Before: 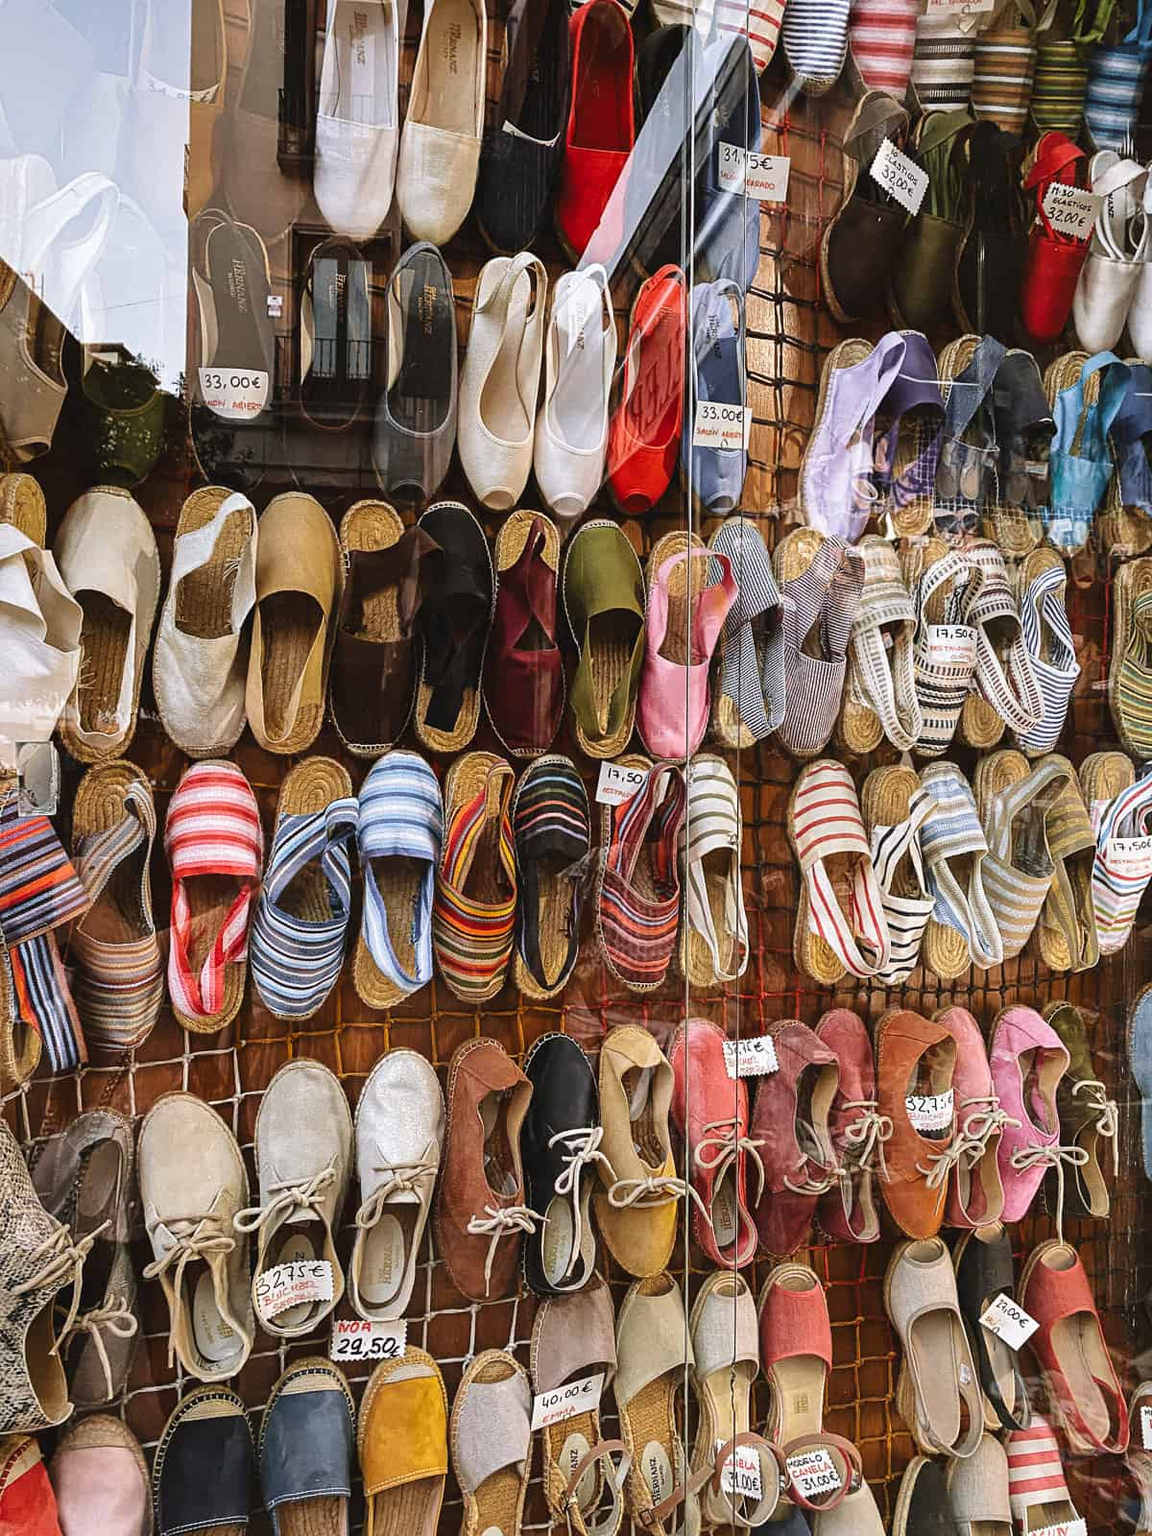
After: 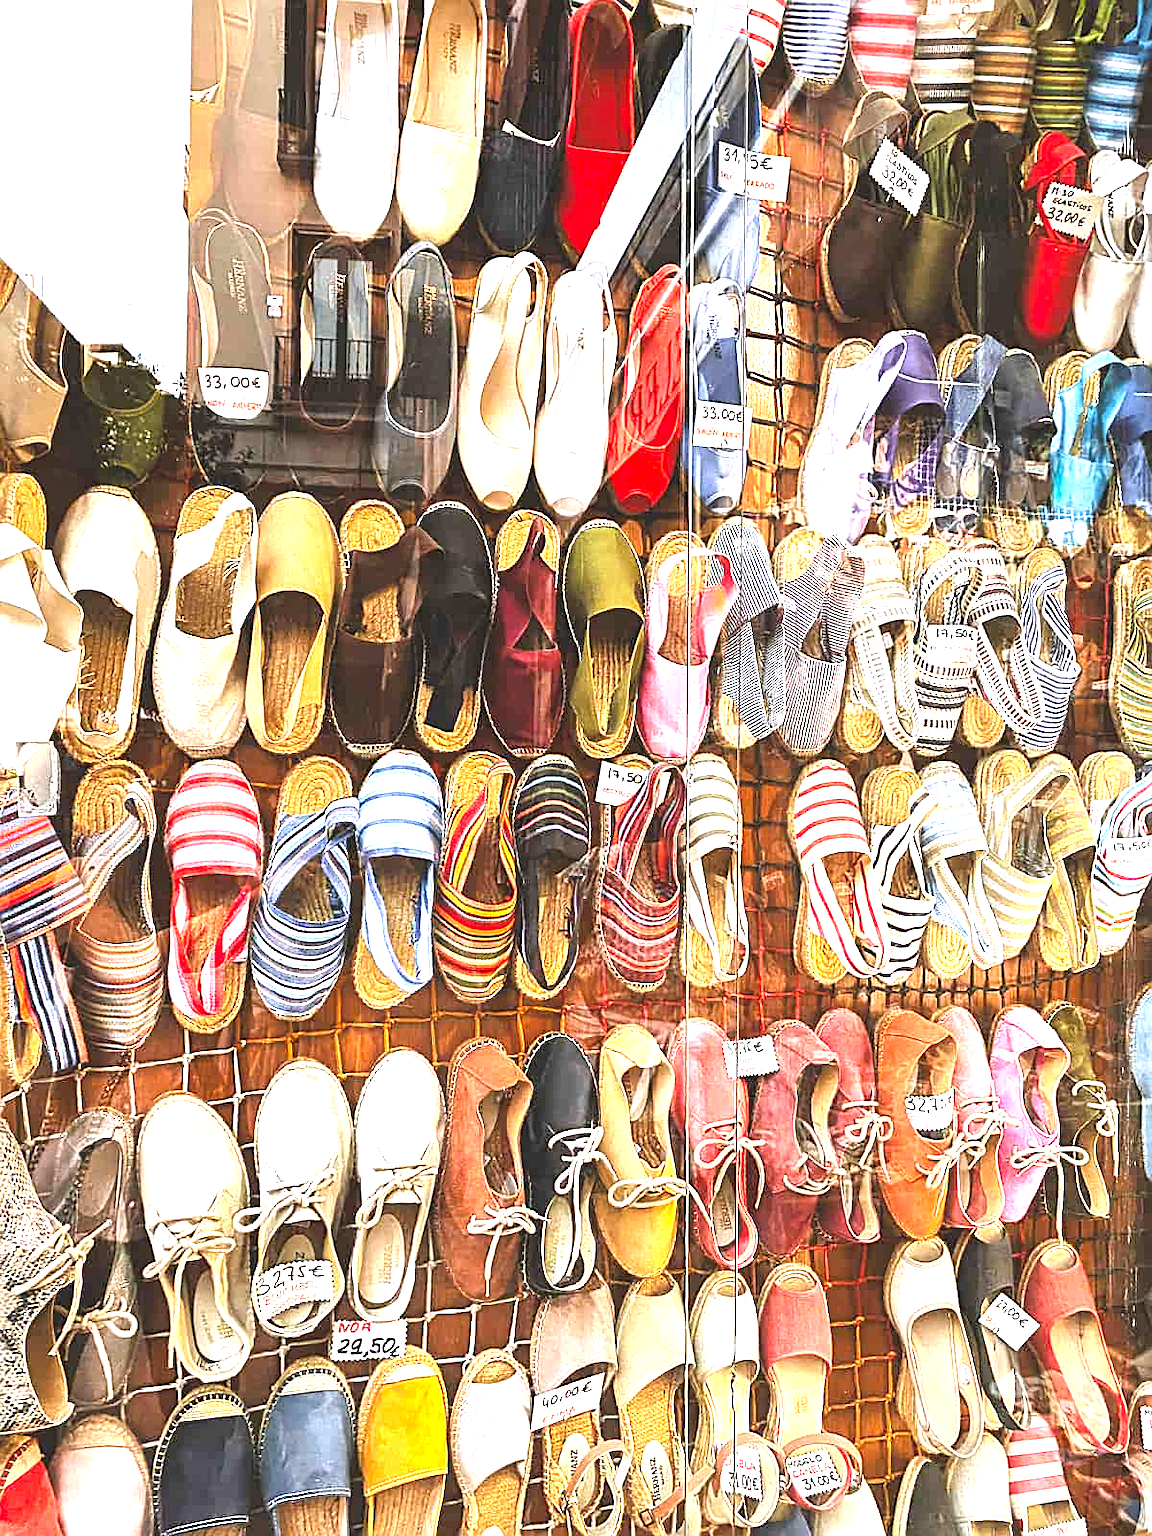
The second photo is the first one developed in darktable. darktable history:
sharpen: on, module defaults
contrast brightness saturation: contrast -0.101, brightness 0.044, saturation 0.081
tone equalizer: -8 EV -0.41 EV, -7 EV -0.357 EV, -6 EV -0.328 EV, -5 EV -0.213 EV, -3 EV 0.226 EV, -2 EV 0.355 EV, -1 EV 0.37 EV, +0 EV 0.432 EV
exposure: black level correction 0, exposure 1.45 EV, compensate highlight preservation false
